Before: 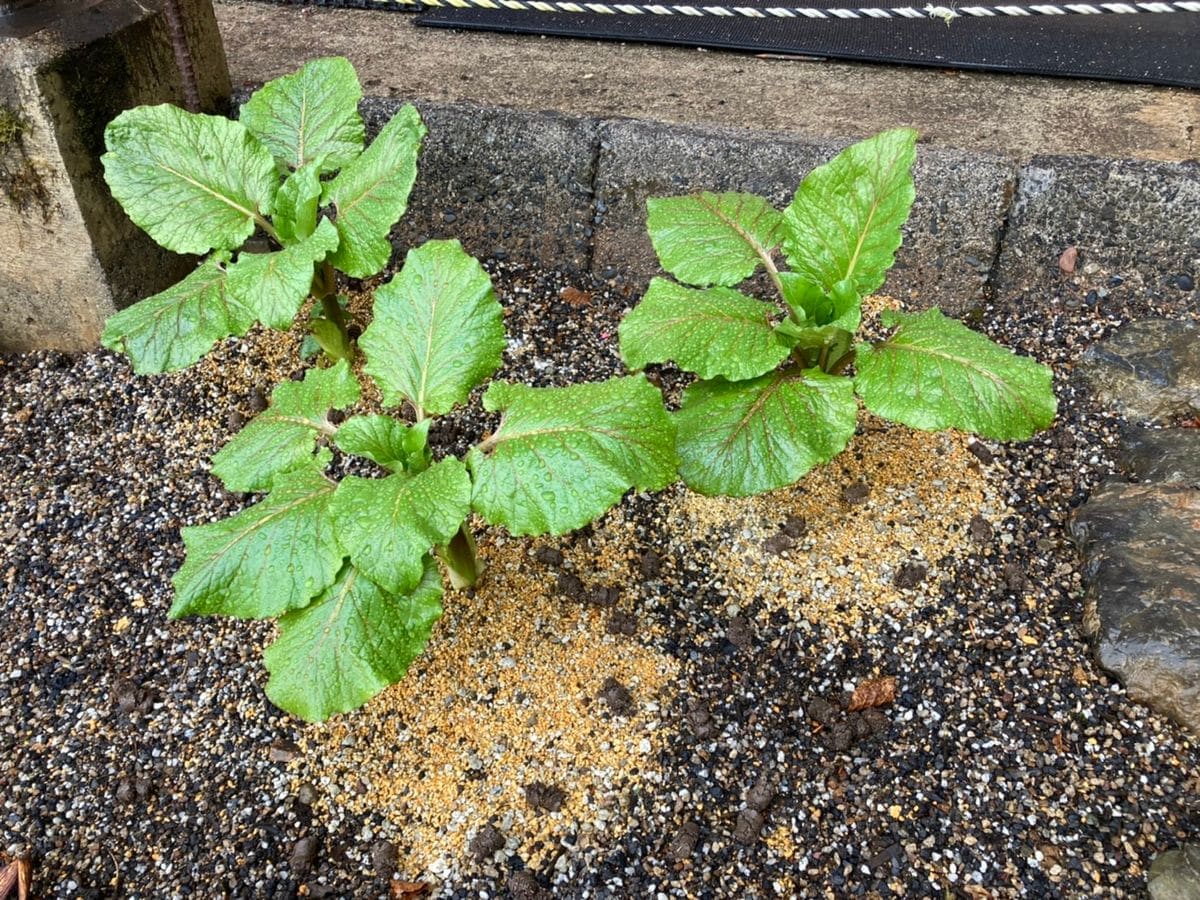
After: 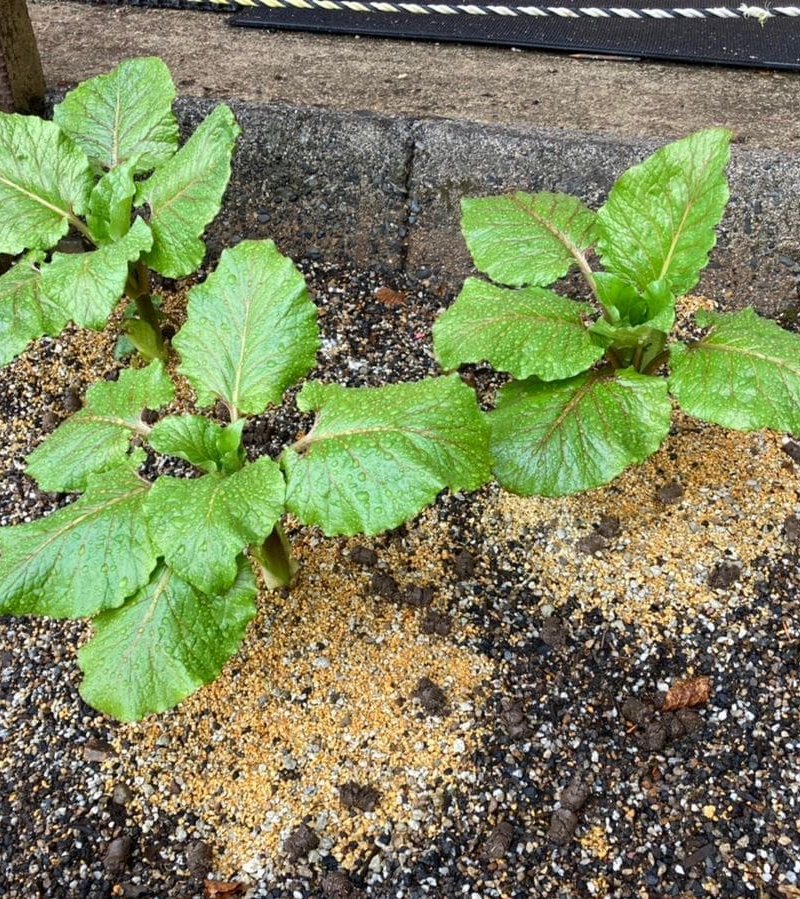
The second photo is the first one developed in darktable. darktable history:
crop and rotate: left 15.525%, right 17.802%
